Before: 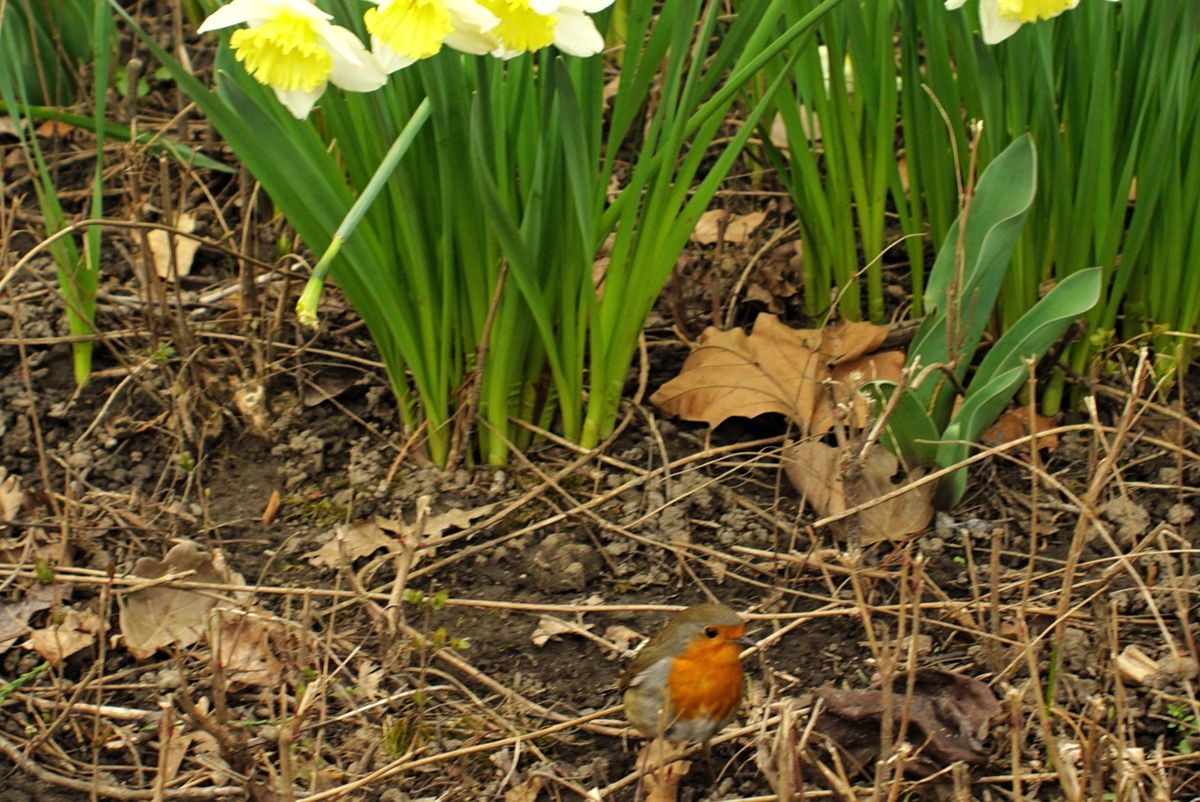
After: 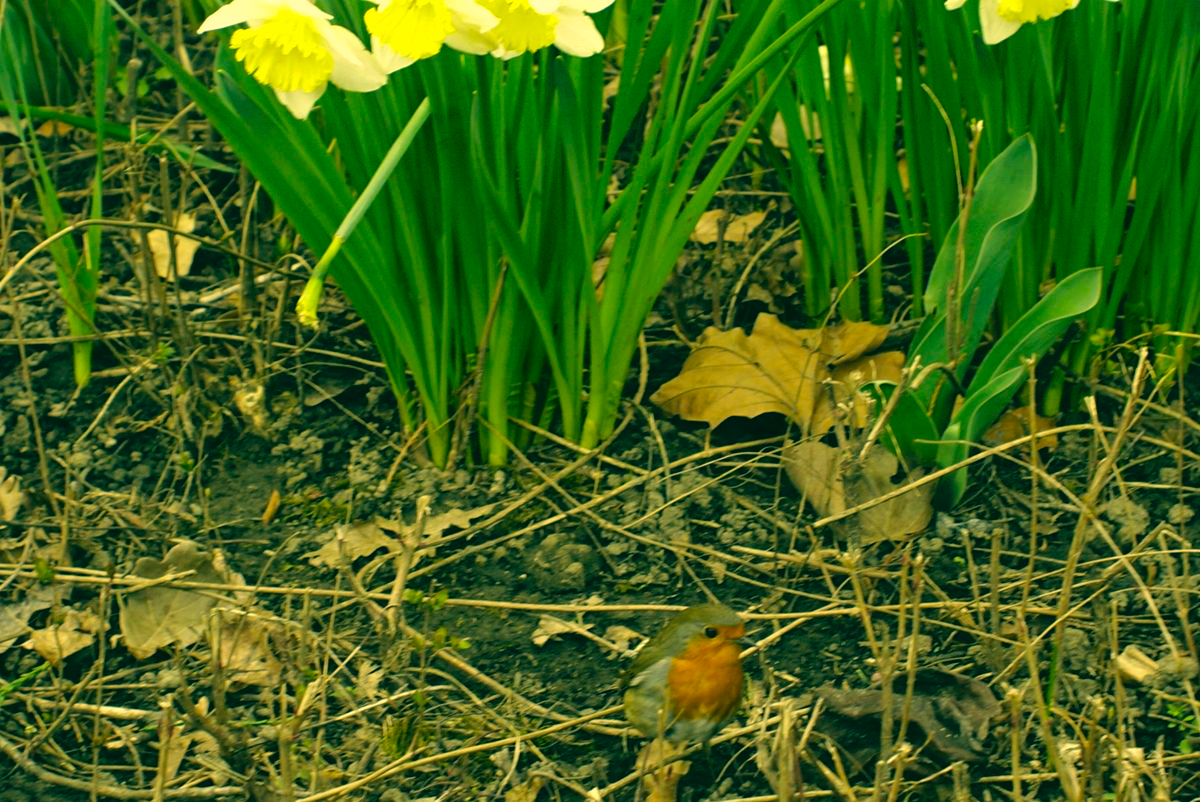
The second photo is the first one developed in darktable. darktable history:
color correction: highlights a* 1.89, highlights b* 34.11, shadows a* -36.04, shadows b* -6.2
